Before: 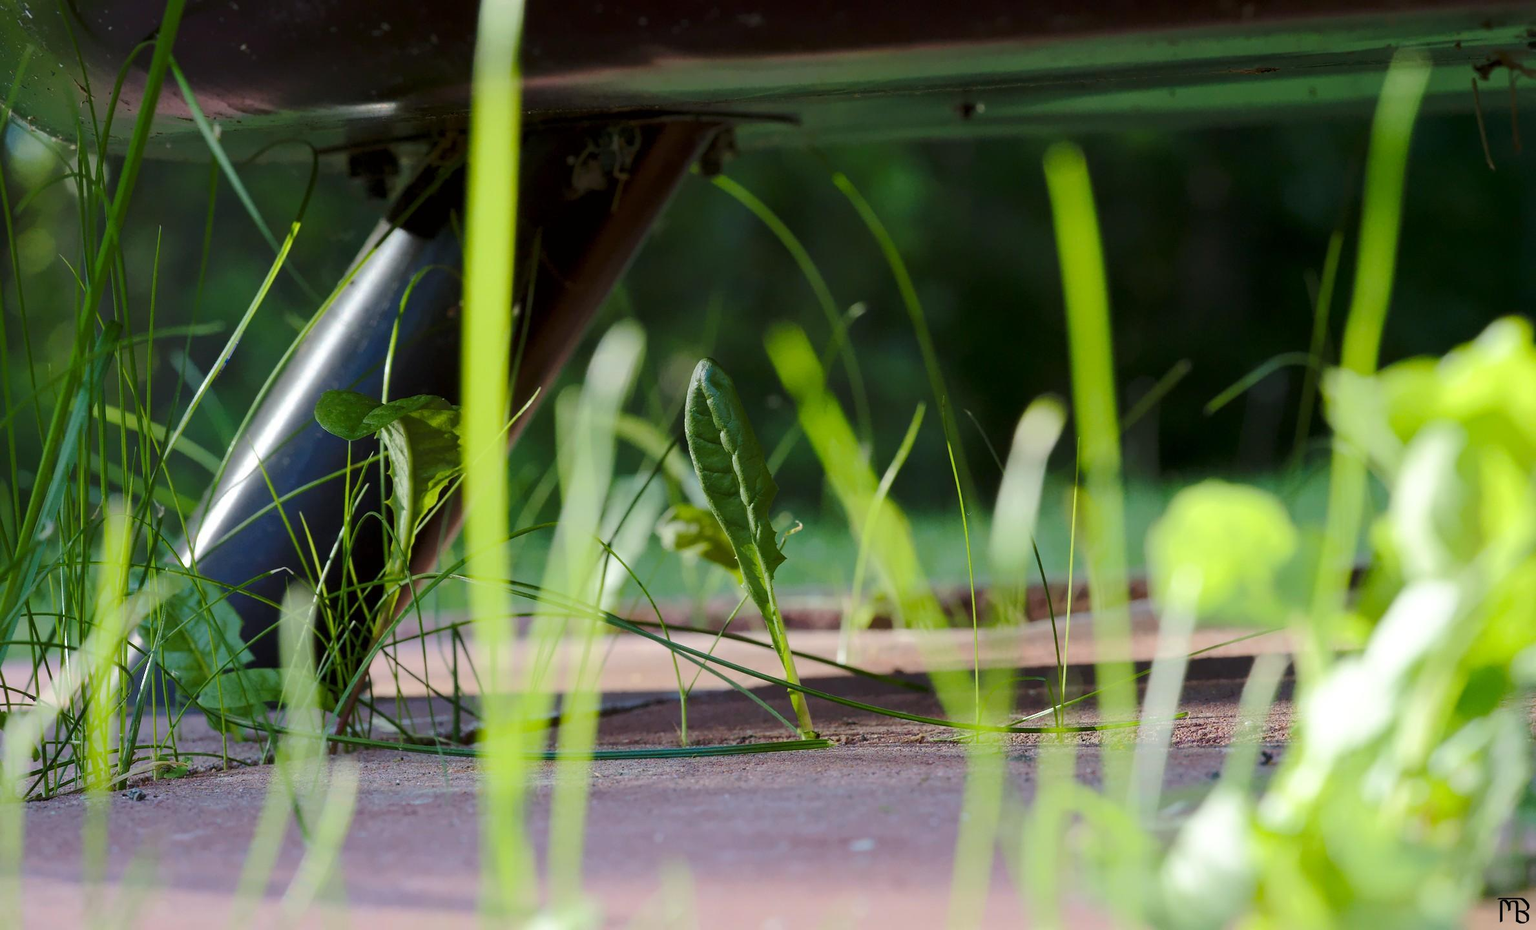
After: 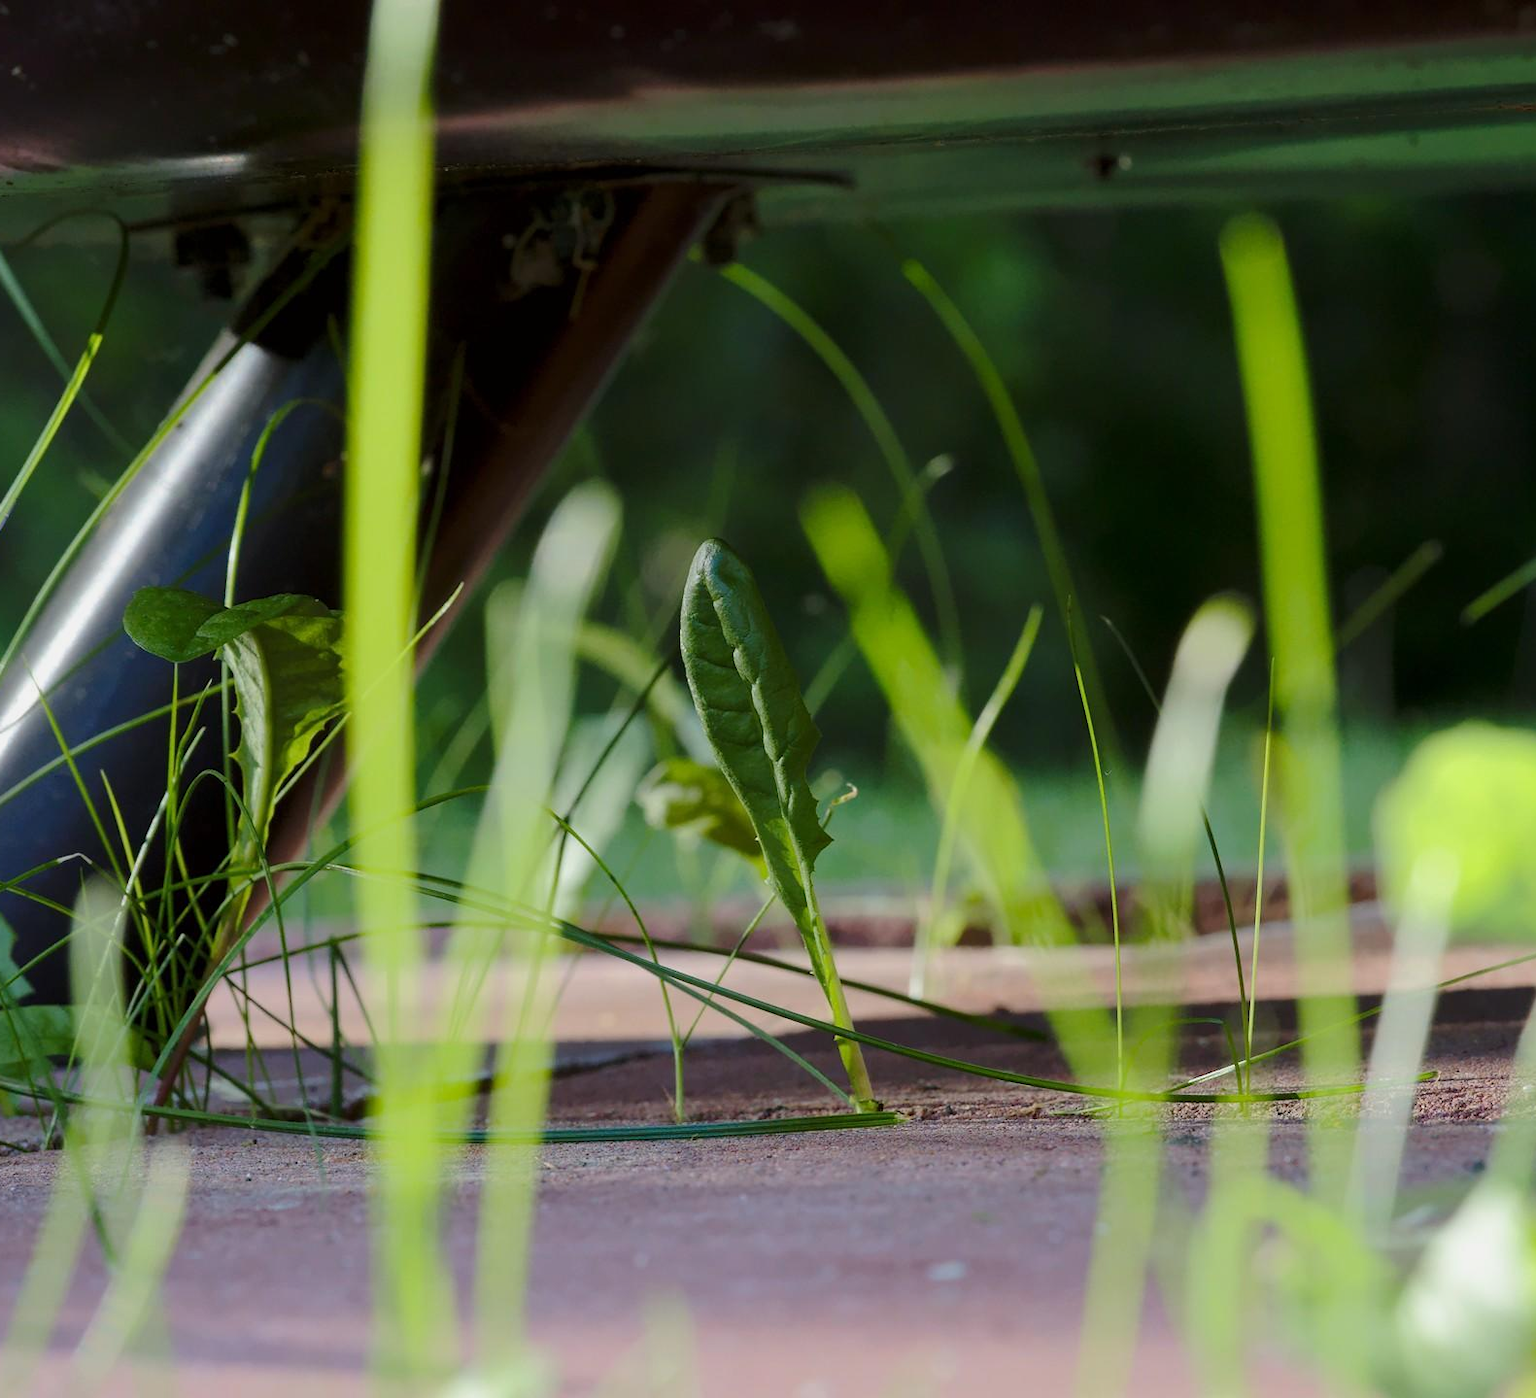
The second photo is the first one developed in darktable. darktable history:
crop and rotate: left 15.158%, right 18.327%
exposure: exposure -0.178 EV, compensate highlight preservation false
